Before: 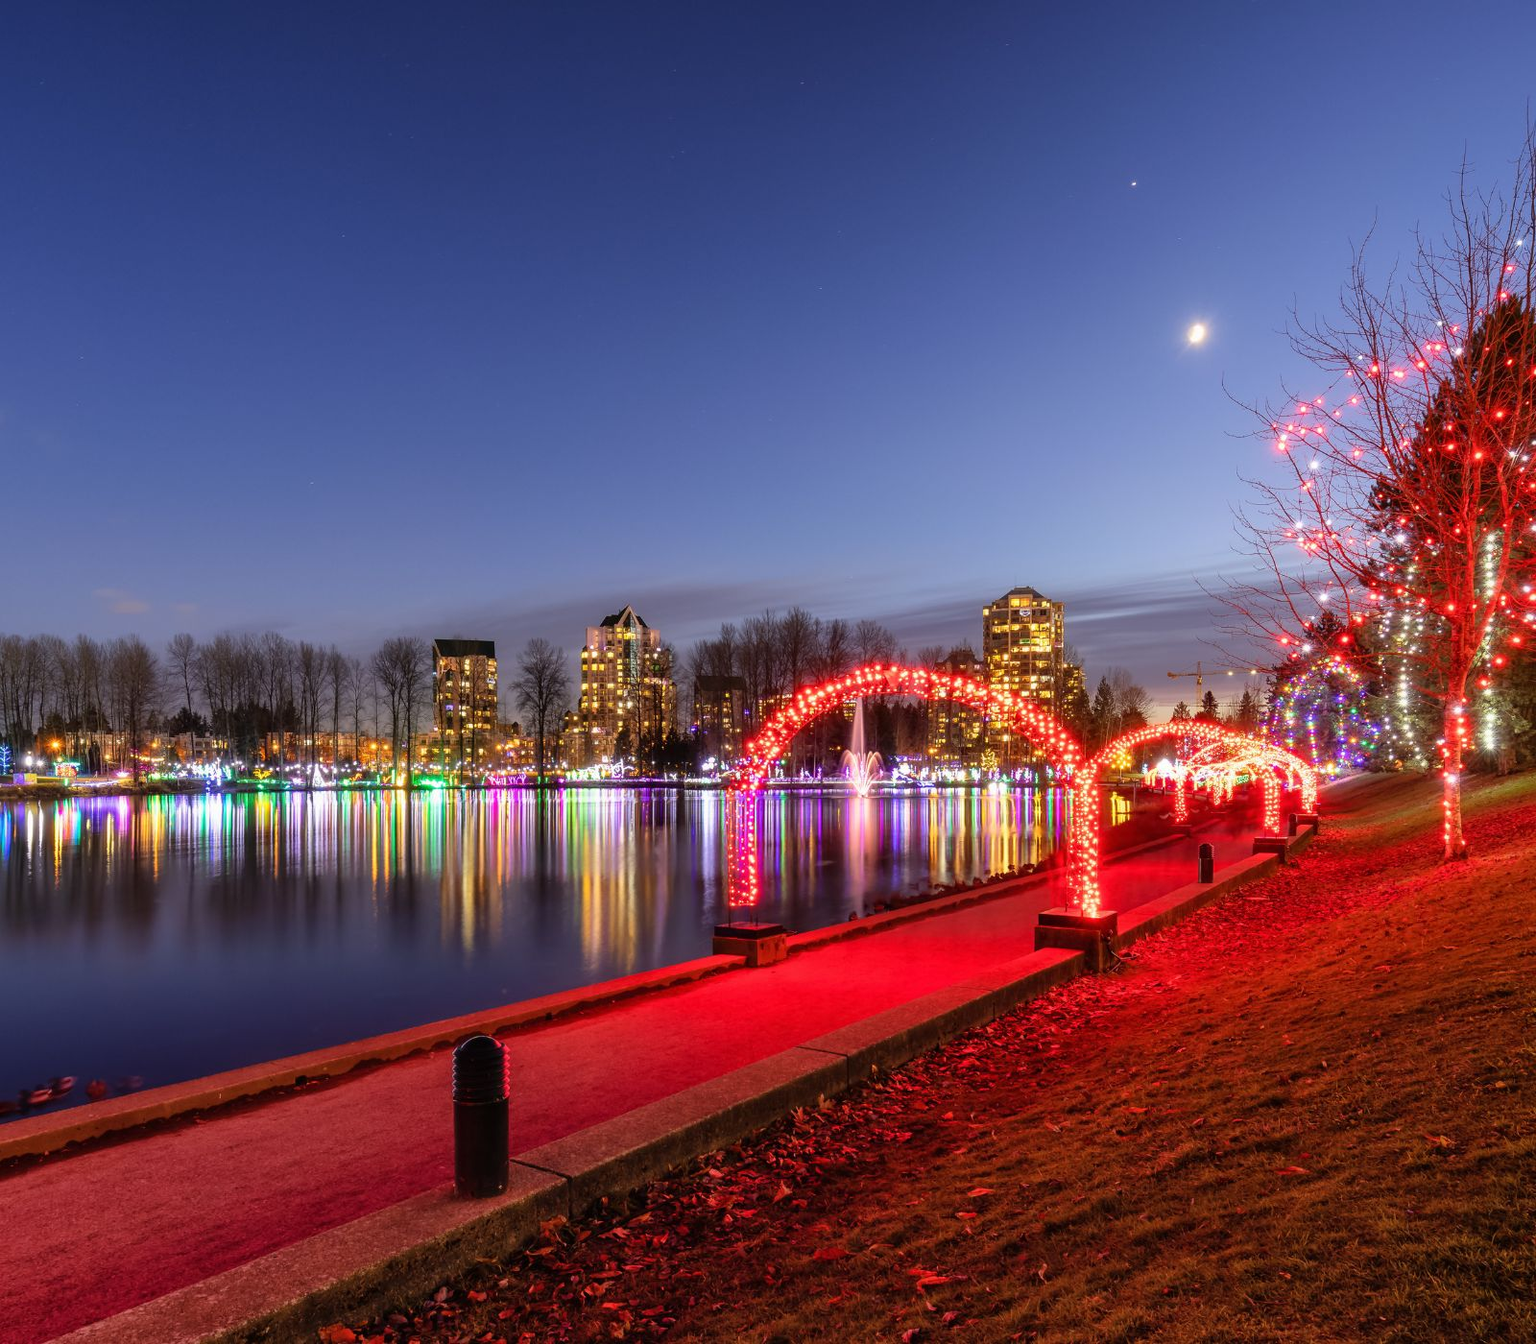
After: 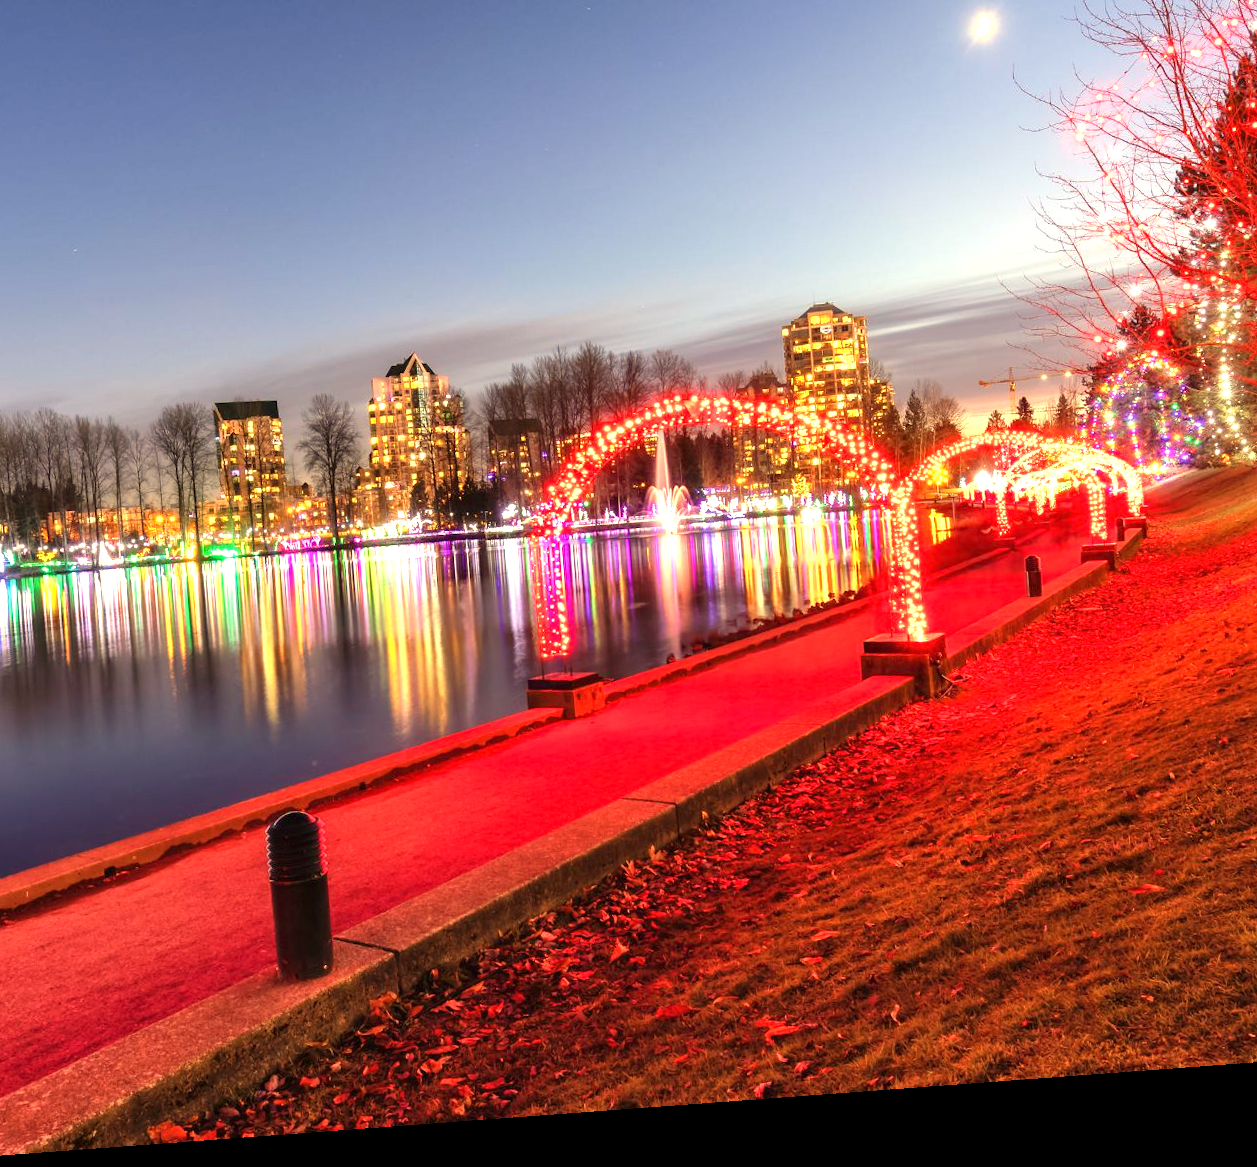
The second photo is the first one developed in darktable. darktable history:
exposure: exposure 1.2 EV, compensate highlight preservation false
white balance: red 1.08, blue 0.791
crop: left 16.871%, top 22.857%, right 9.116%
rotate and perspective: rotation -4.25°, automatic cropping off
